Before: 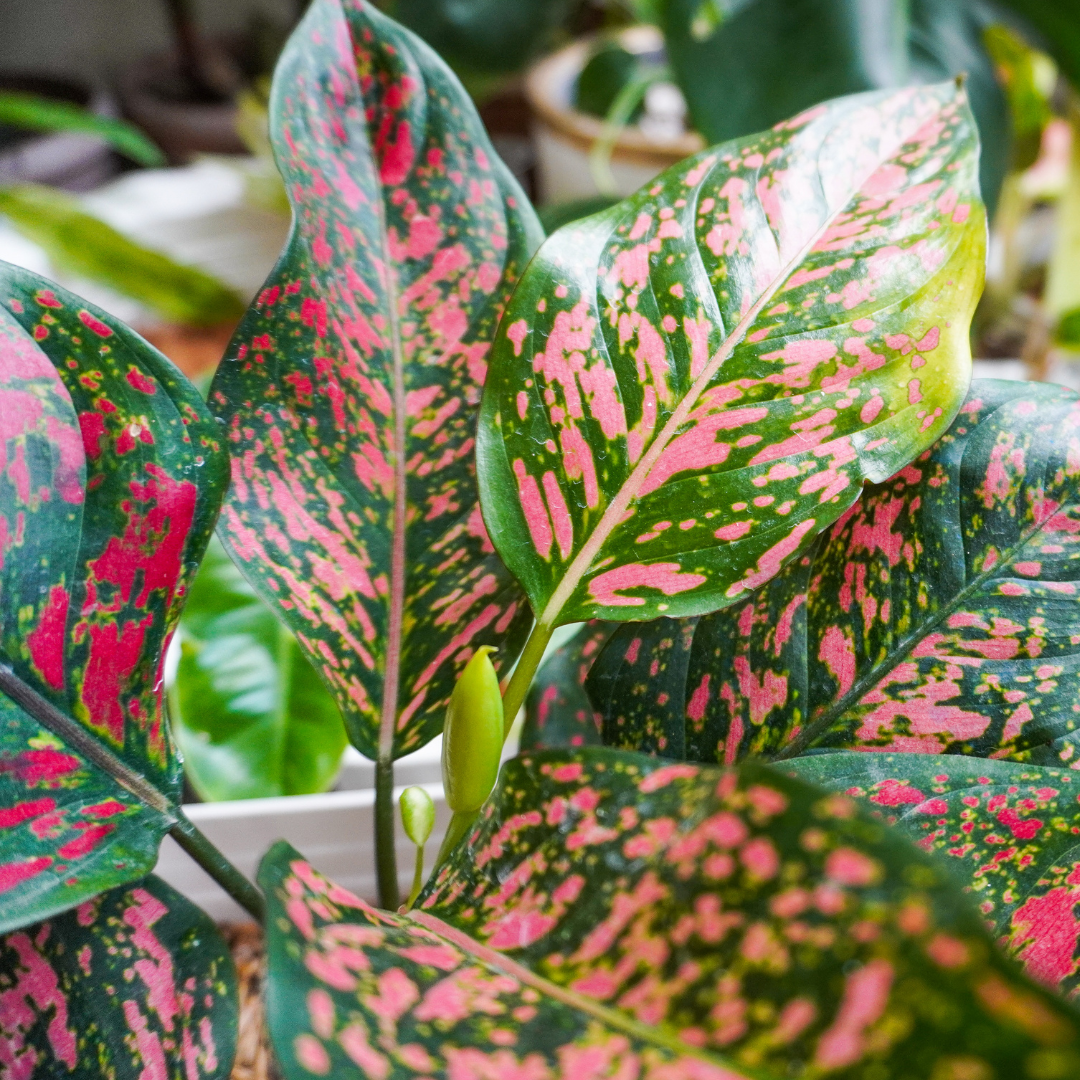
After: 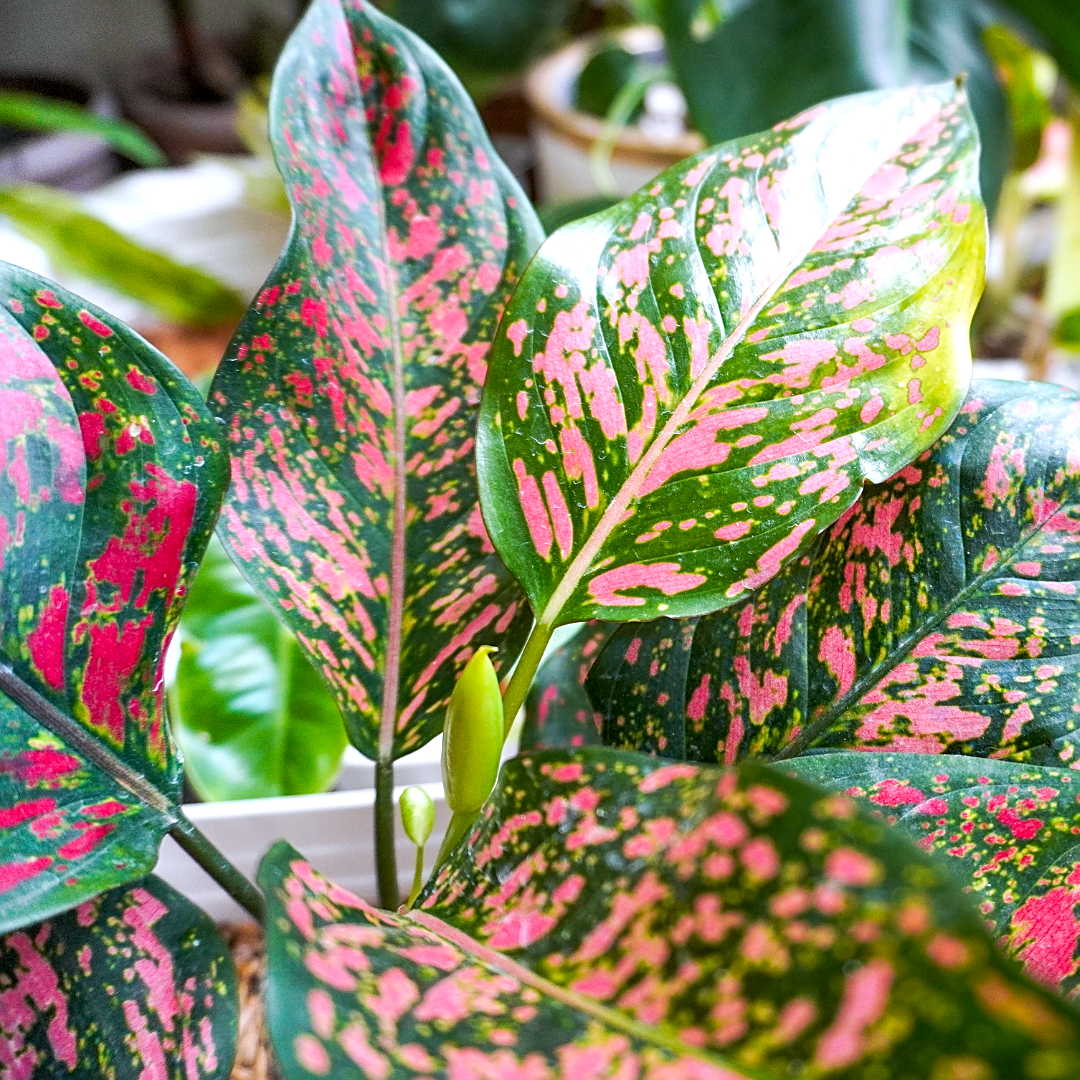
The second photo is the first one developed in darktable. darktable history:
sharpen: on, module defaults
exposure: black level correction 0.003, exposure 0.383 EV, compensate highlight preservation false
white balance: red 0.984, blue 1.059
